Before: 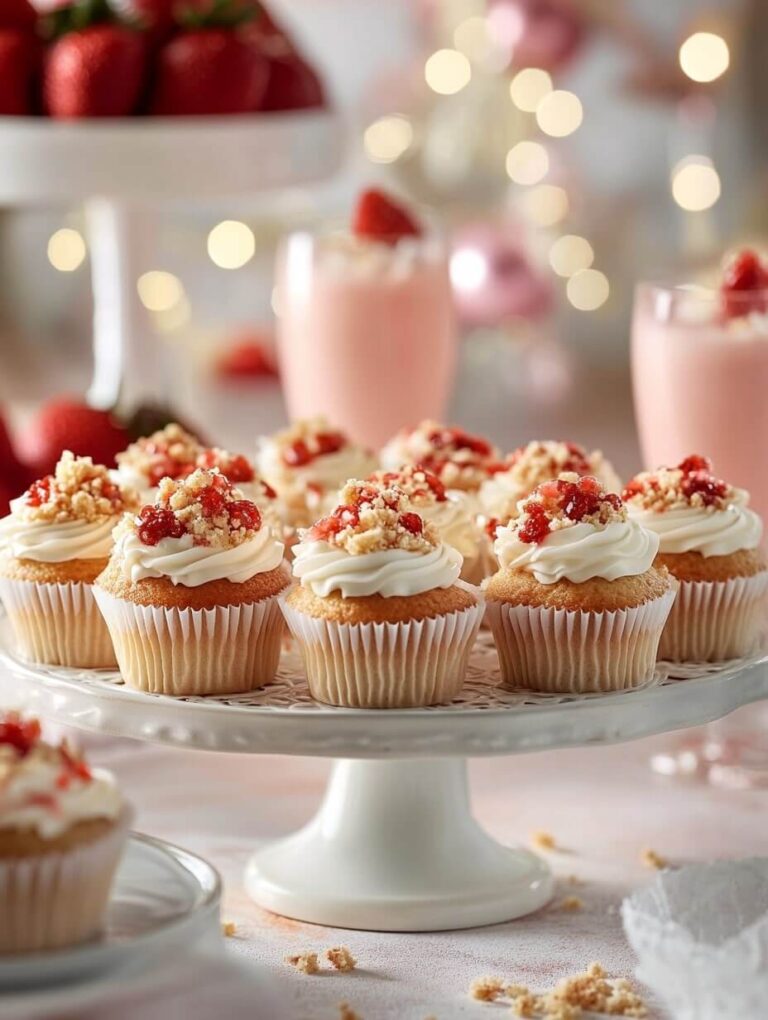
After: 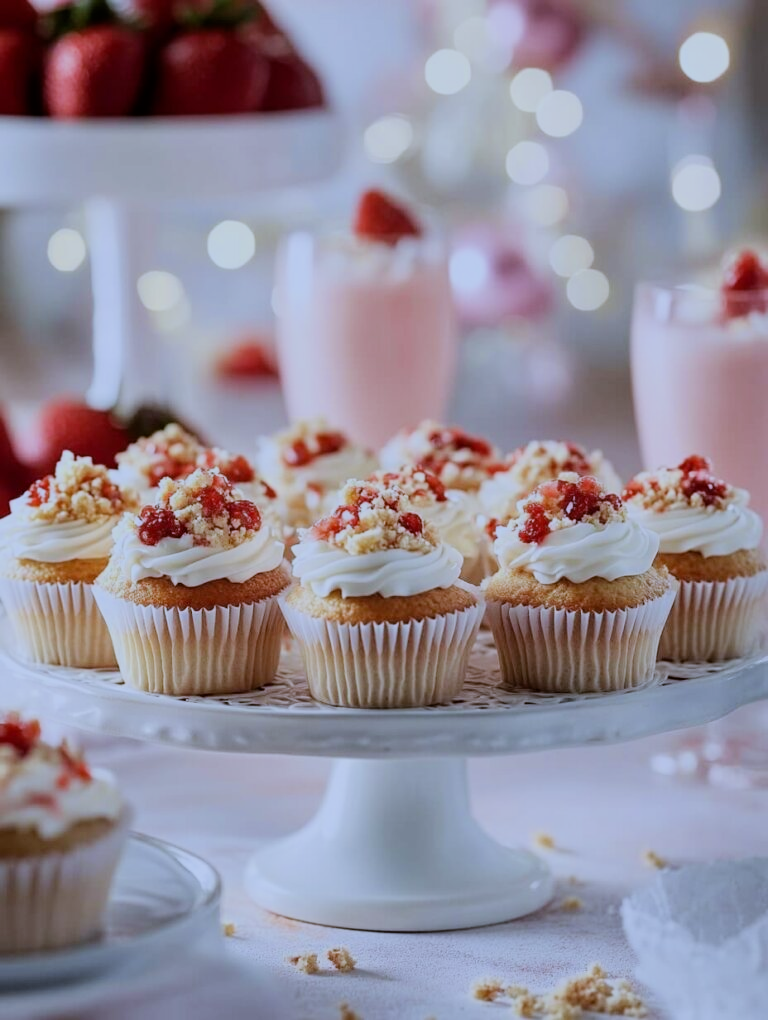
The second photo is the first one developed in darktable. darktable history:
filmic rgb: black relative exposure -7.65 EV, white relative exposure 4.56 EV, hardness 3.61, contrast 1.05
white balance: red 0.871, blue 1.249
